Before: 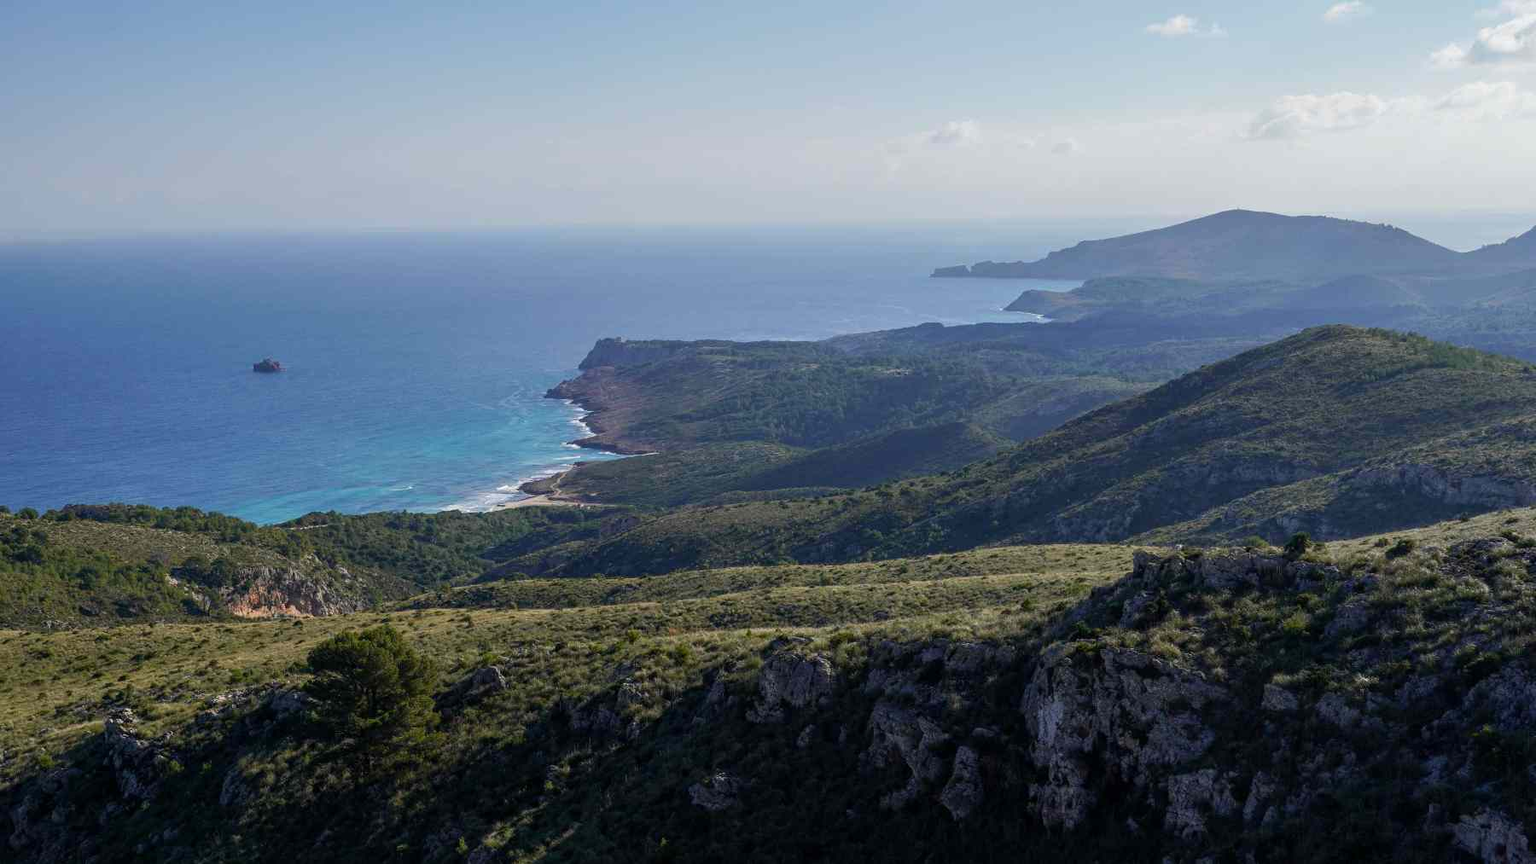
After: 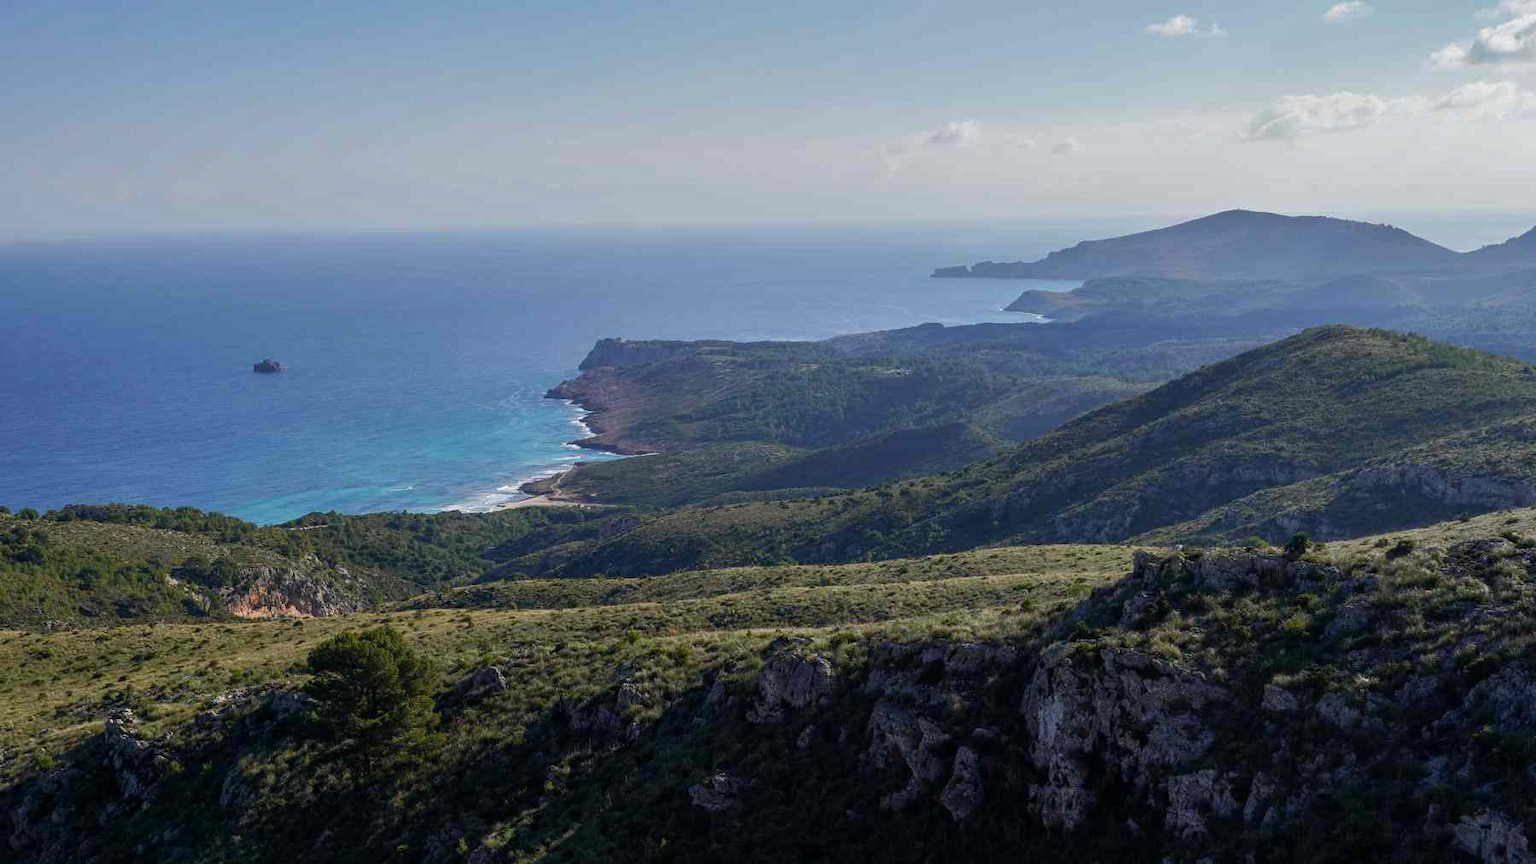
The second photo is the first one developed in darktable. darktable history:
shadows and highlights: shadows 4.98, soften with gaussian
